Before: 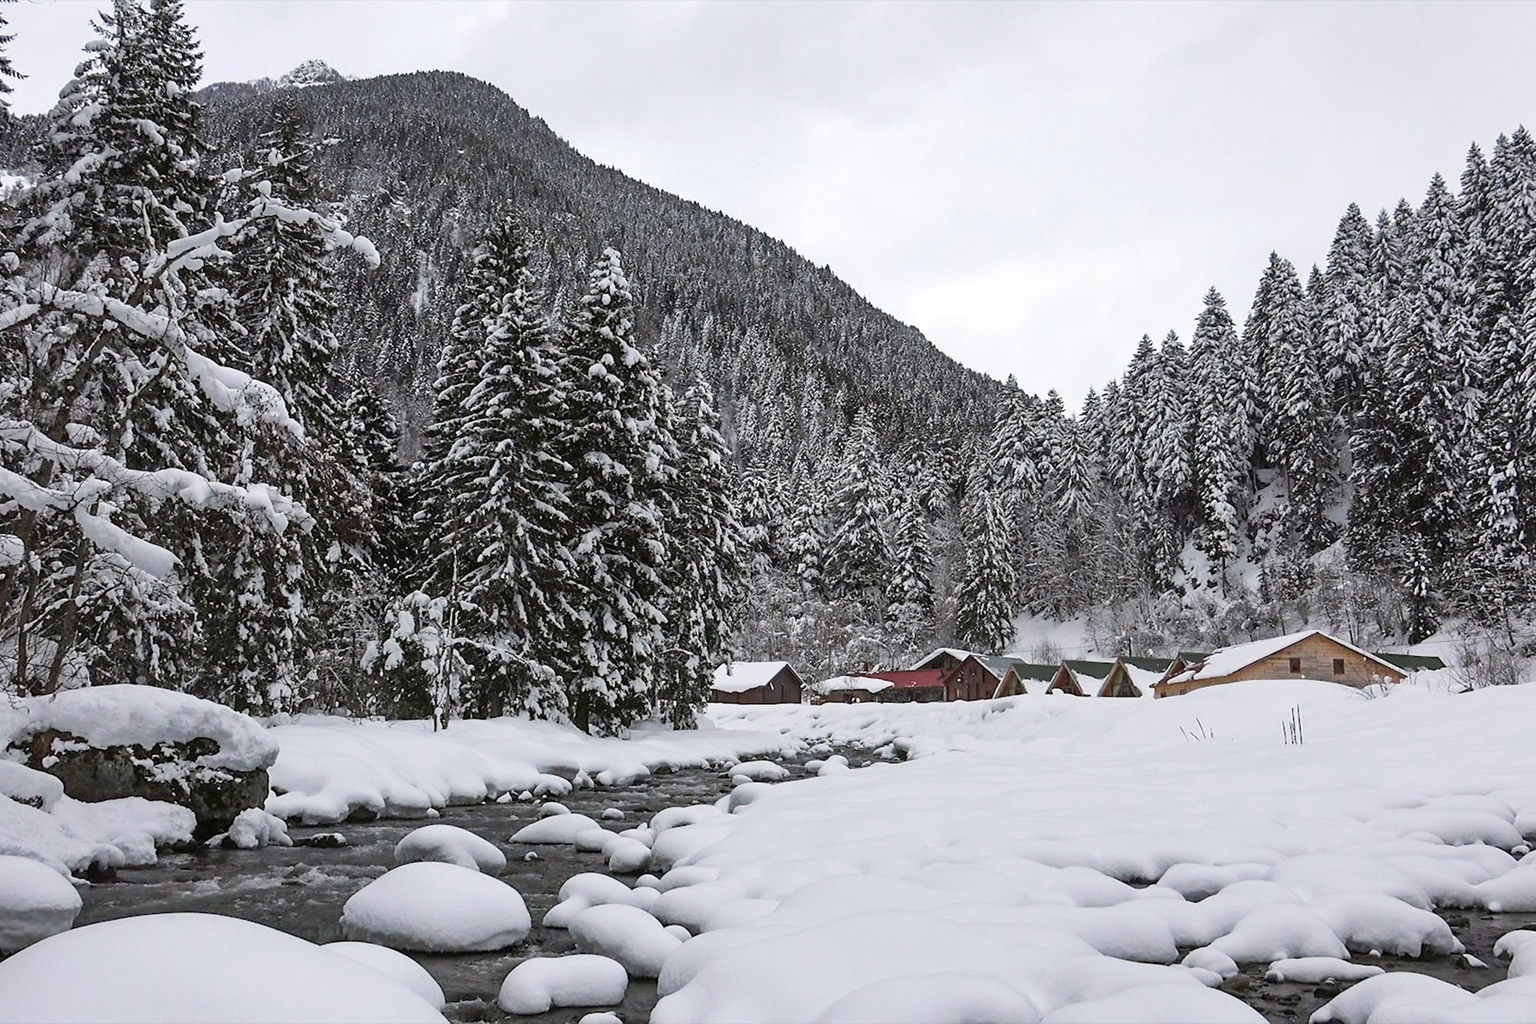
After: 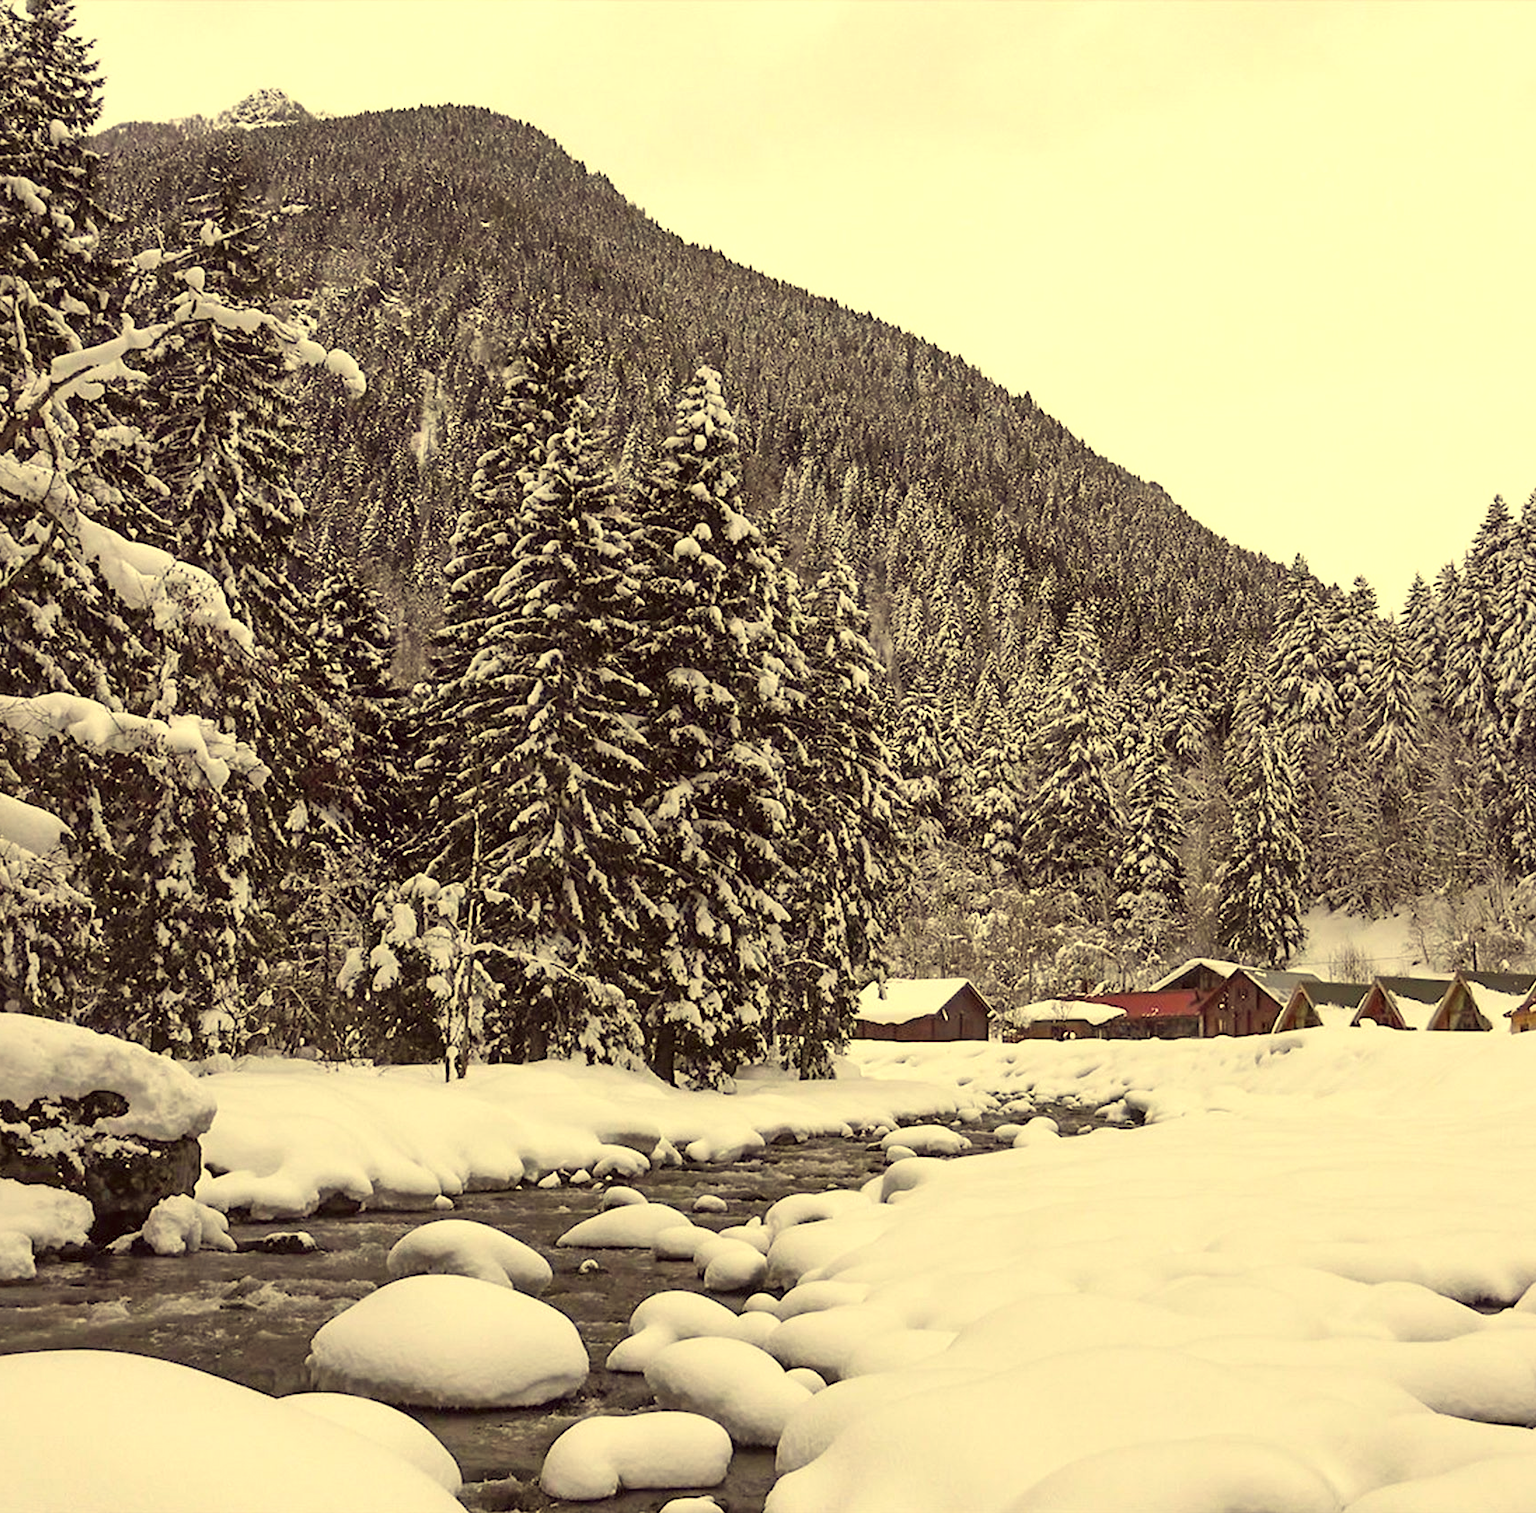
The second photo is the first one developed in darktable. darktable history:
crop and rotate: left 8.669%, right 23.696%
exposure: exposure 0.3 EV, compensate highlight preservation false
color correction: highlights a* -0.421, highlights b* 39.81, shadows a* 9.36, shadows b* -0.41
